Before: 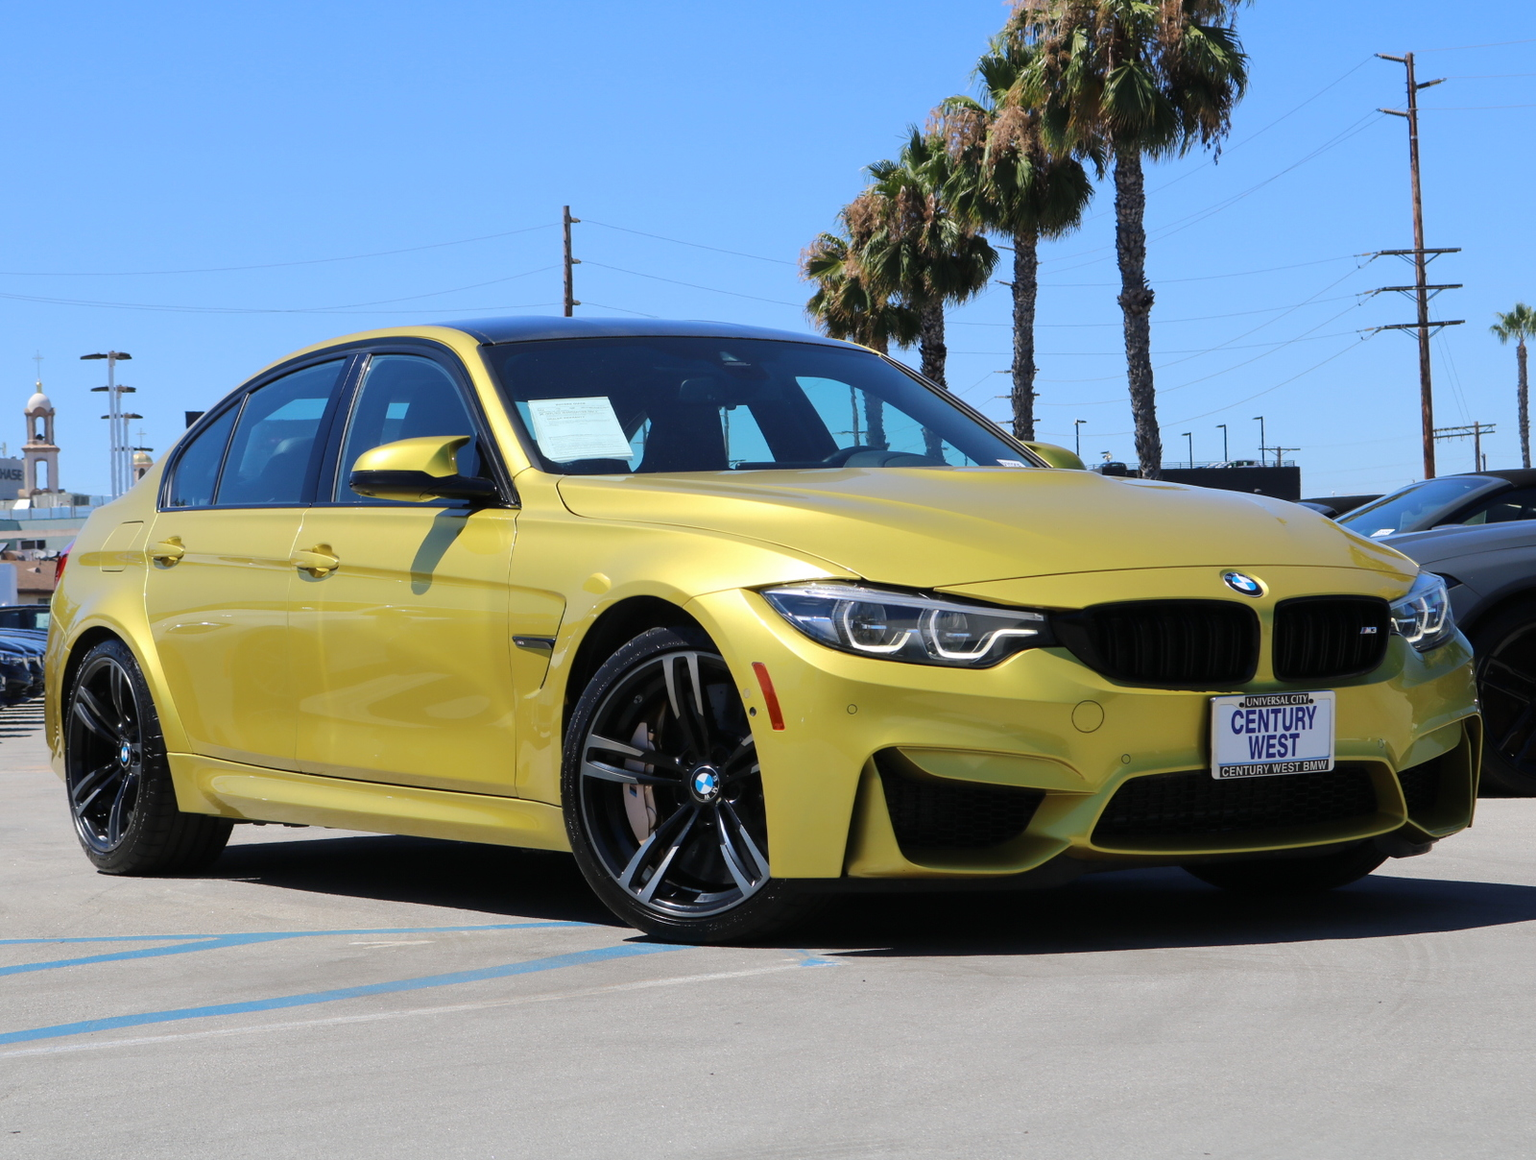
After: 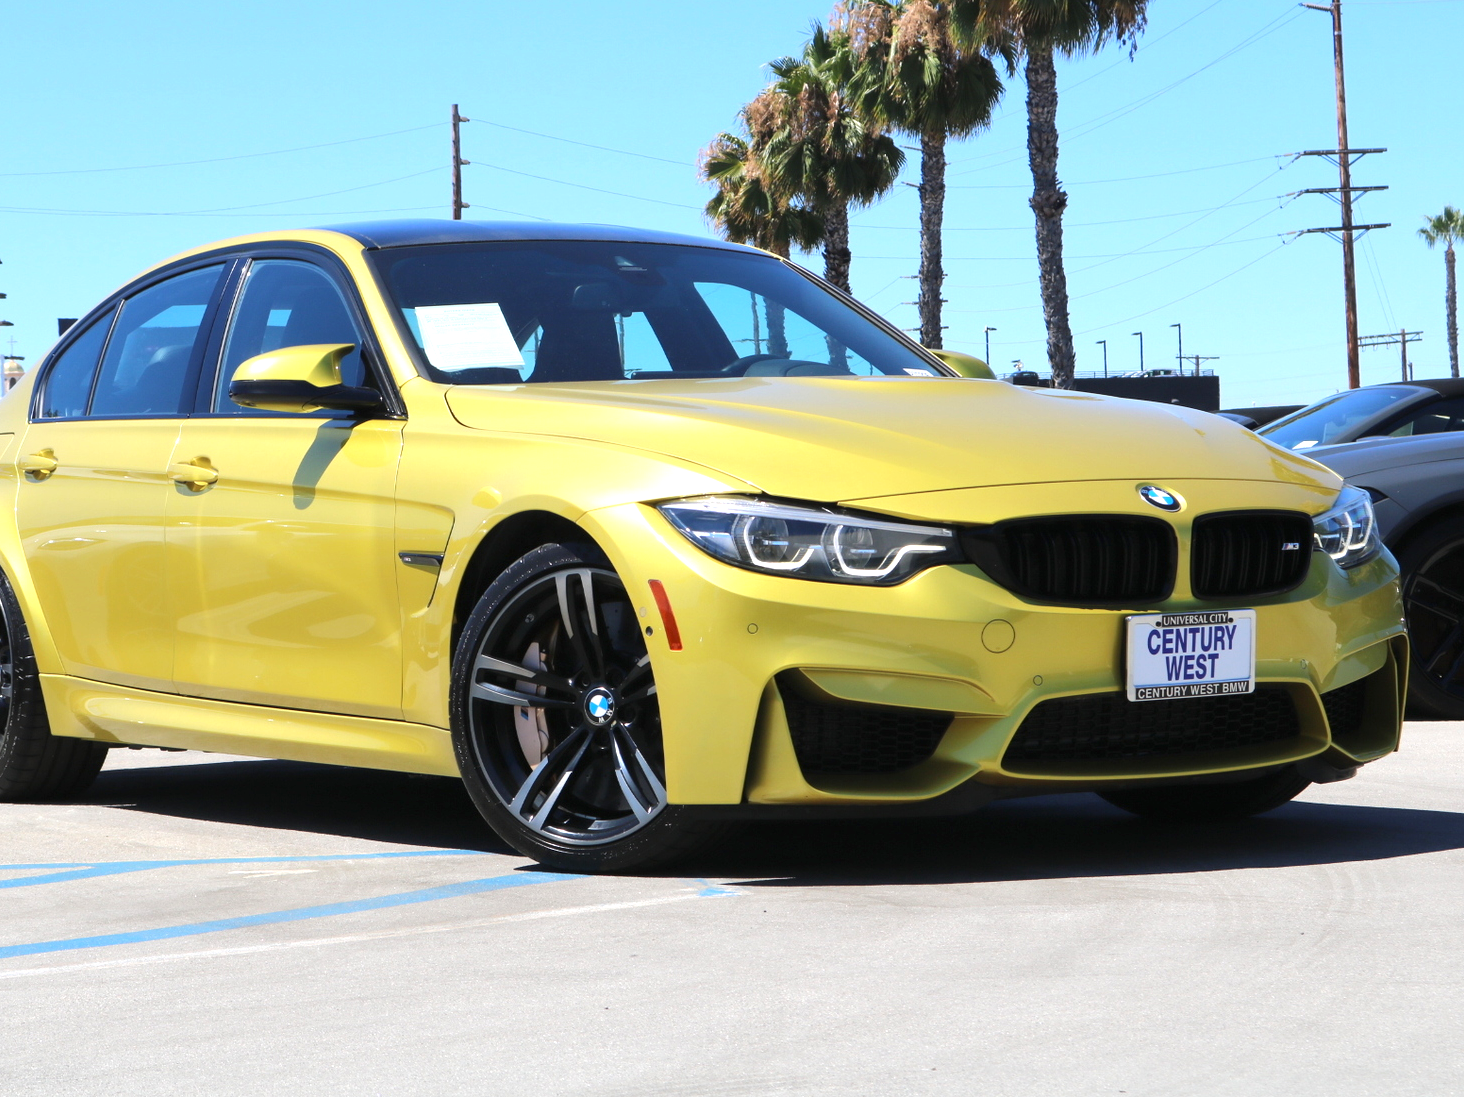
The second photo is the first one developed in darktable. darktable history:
crop and rotate: left 8.451%, top 9.131%
exposure: black level correction 0, exposure 0.704 EV, compensate highlight preservation false
